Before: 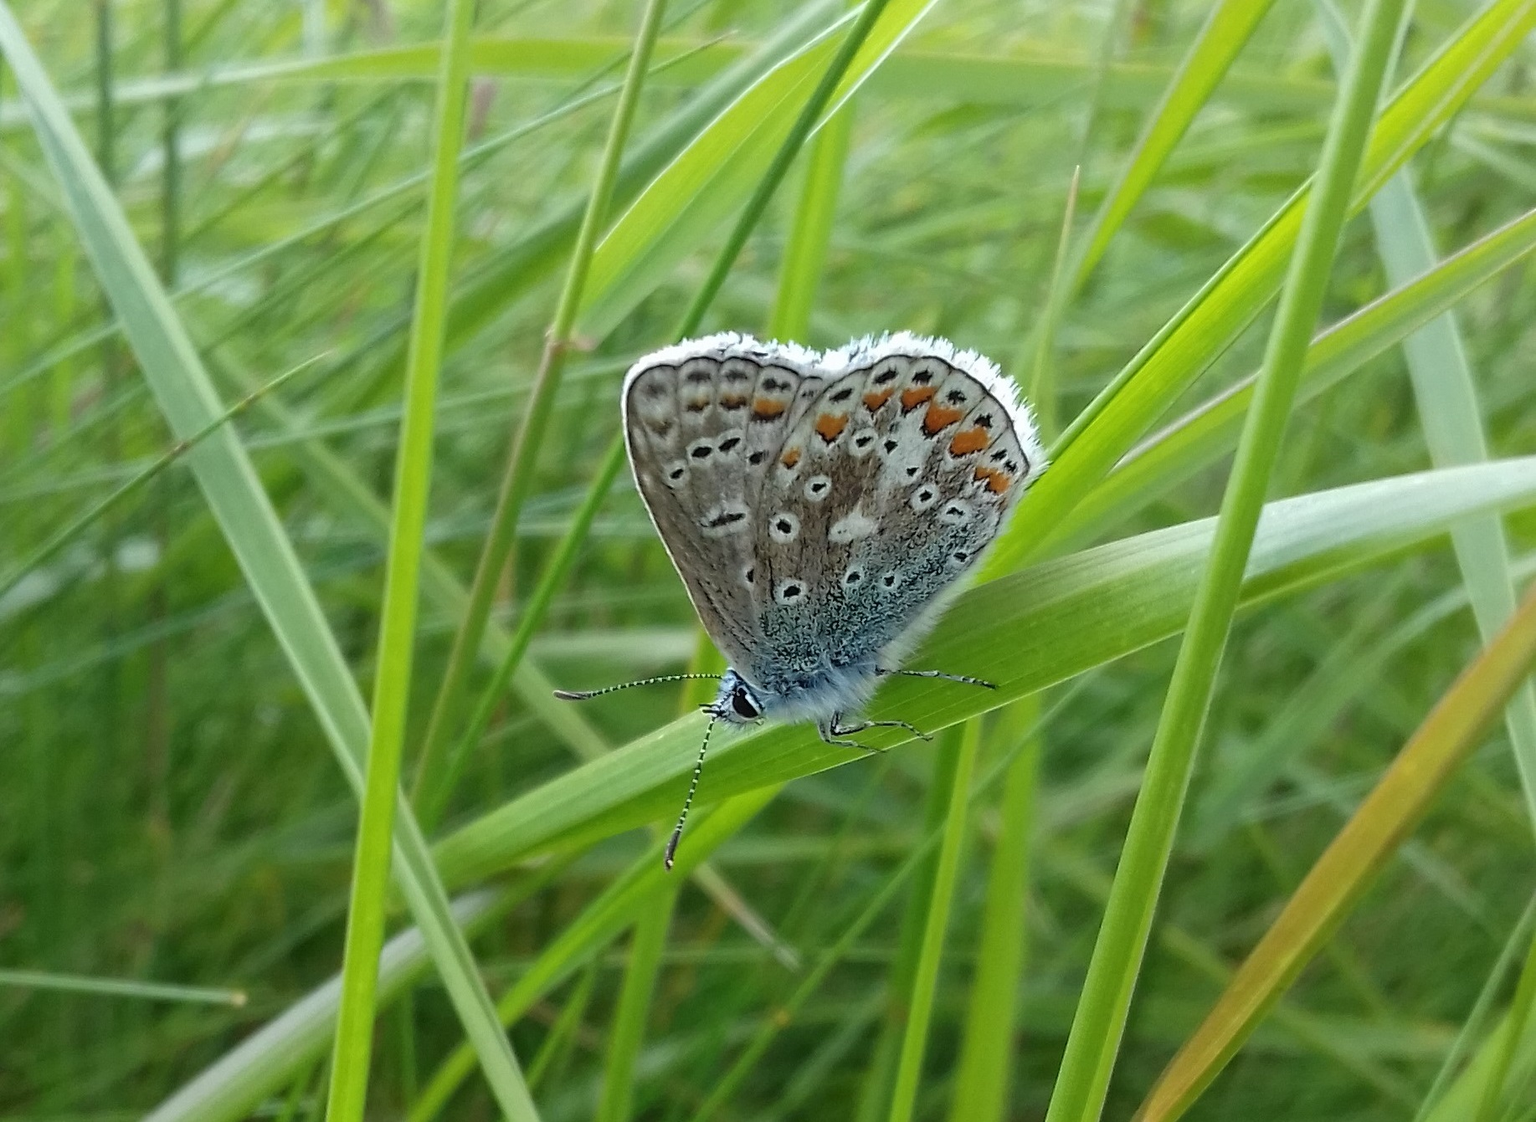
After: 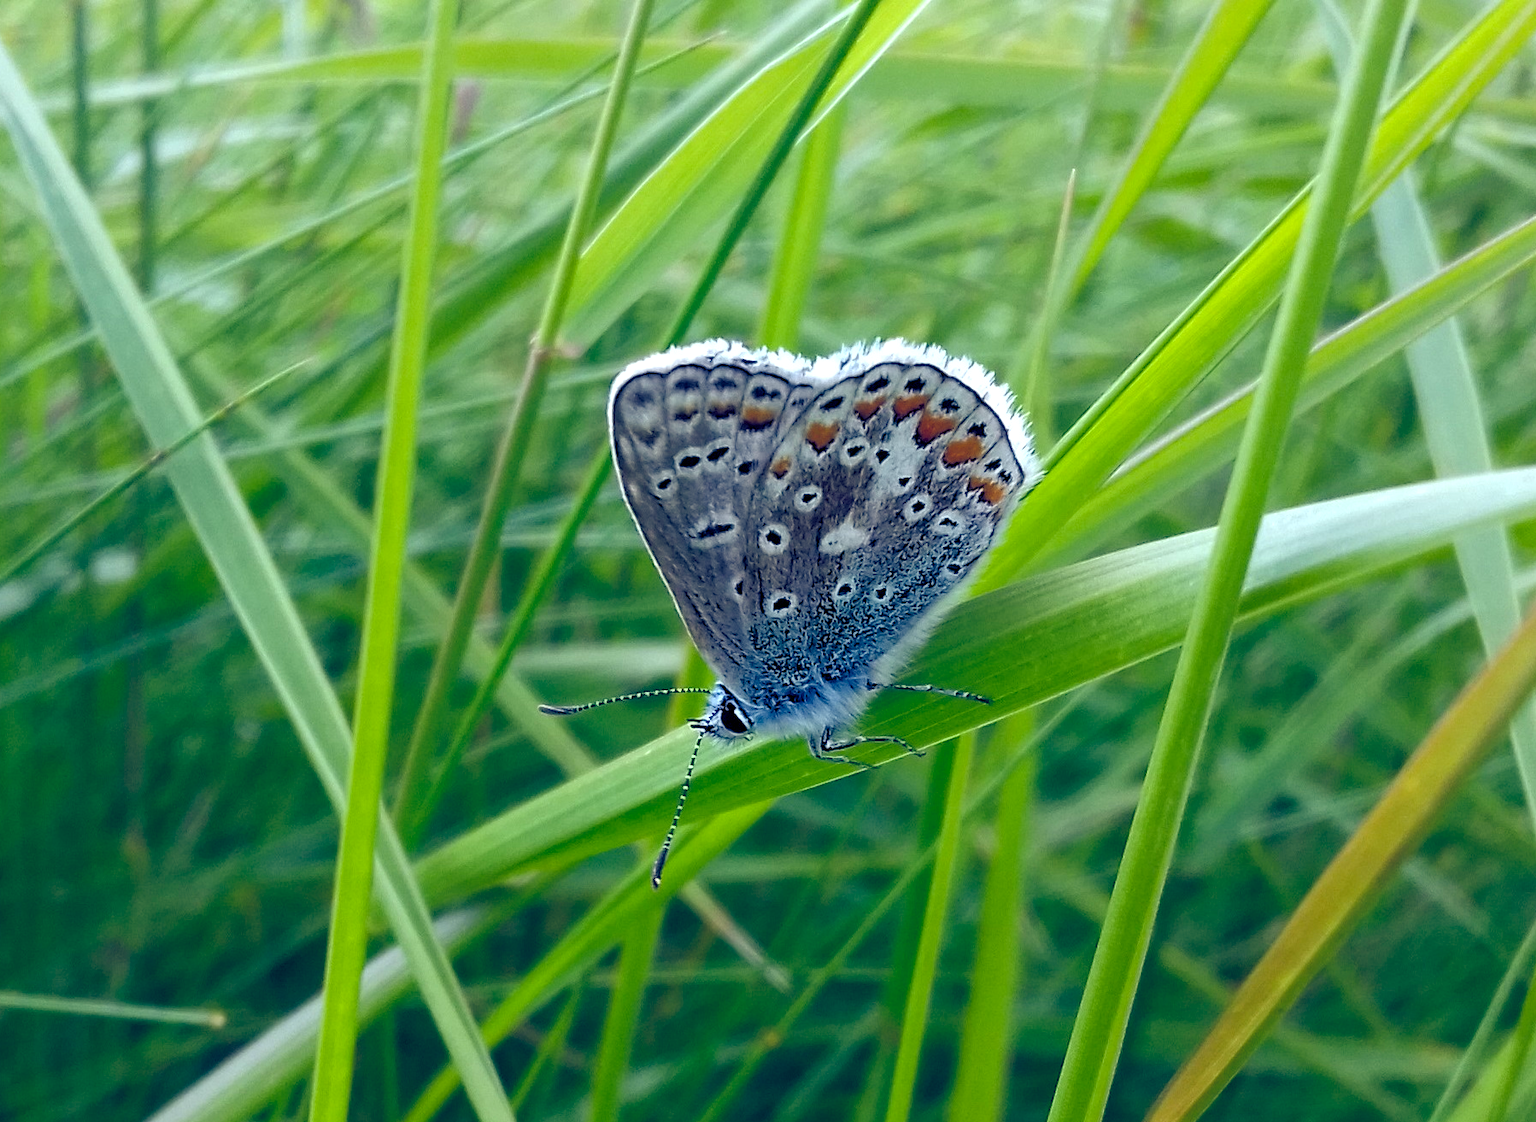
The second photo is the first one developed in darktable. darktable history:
color balance rgb: shadows lift › luminance -41.13%, shadows lift › chroma 14.13%, shadows lift › hue 260°, power › luminance -3.76%, power › chroma 0.56%, power › hue 40.37°, highlights gain › luminance 16.81%, highlights gain › chroma 2.94%, highlights gain › hue 260°, global offset › luminance -0.29%, global offset › chroma 0.31%, global offset › hue 260°, perceptual saturation grading › global saturation 20%, perceptual saturation grading › highlights -13.92%, perceptual saturation grading › shadows 50%
crop: left 1.743%, right 0.268%, bottom 2.011%
